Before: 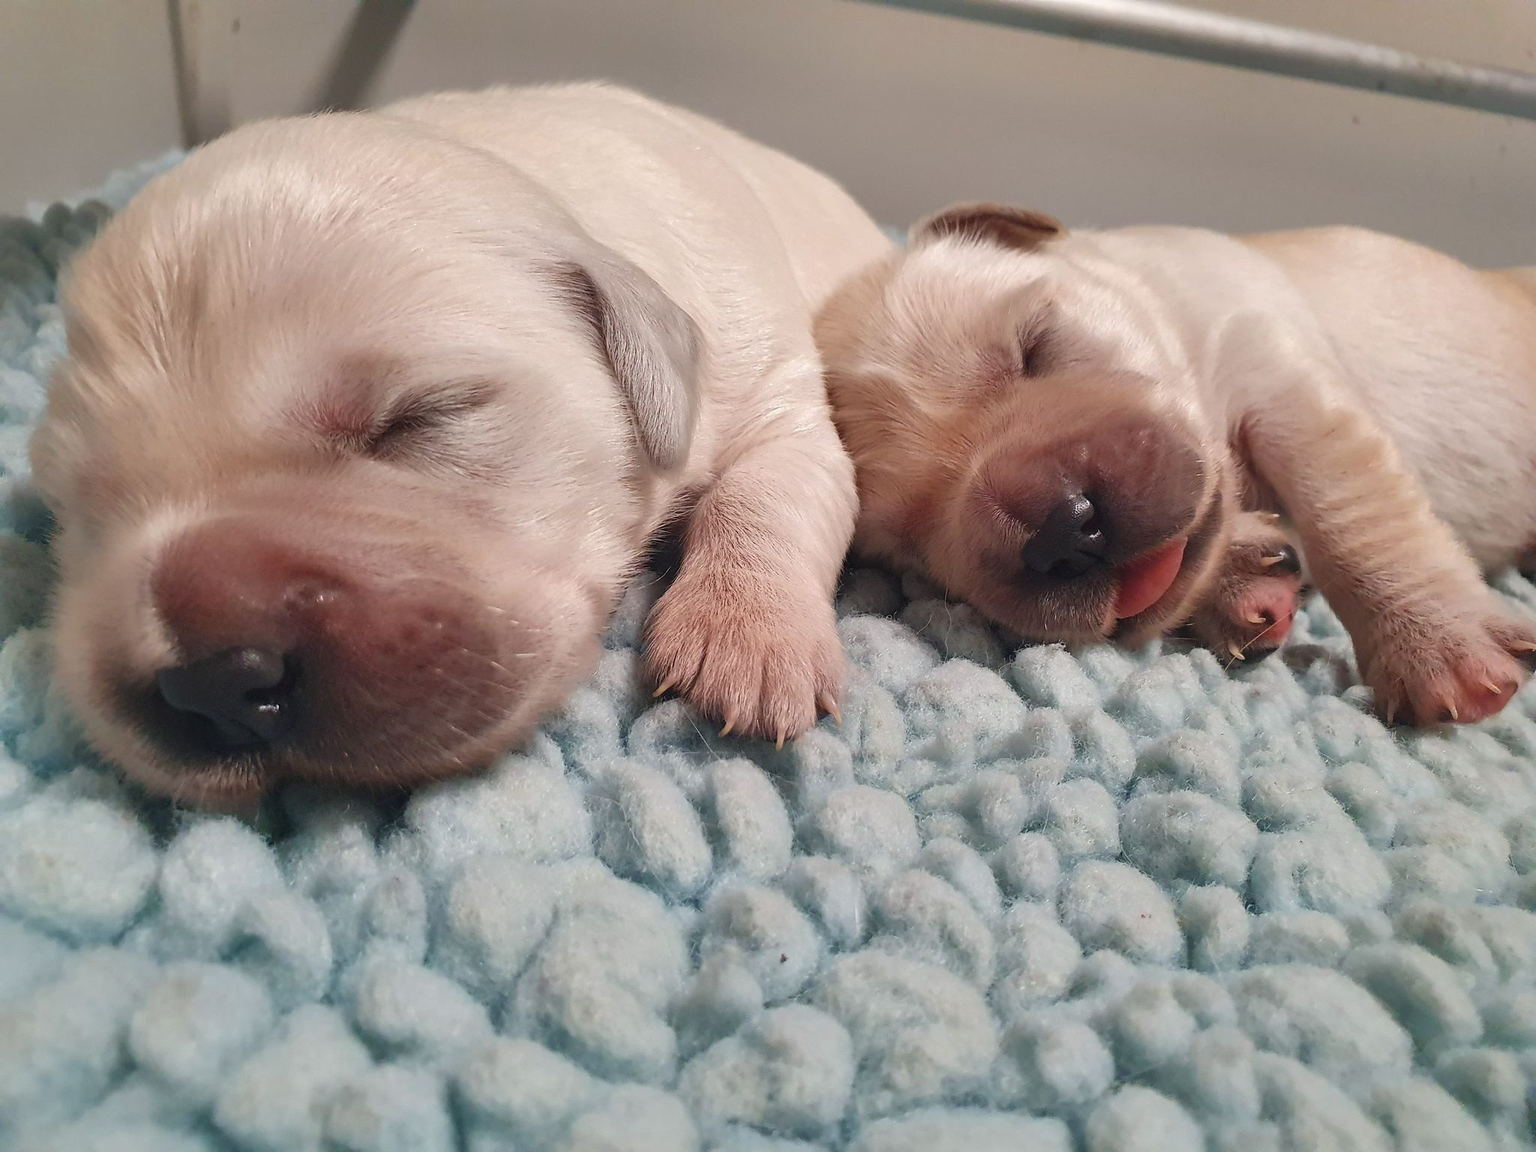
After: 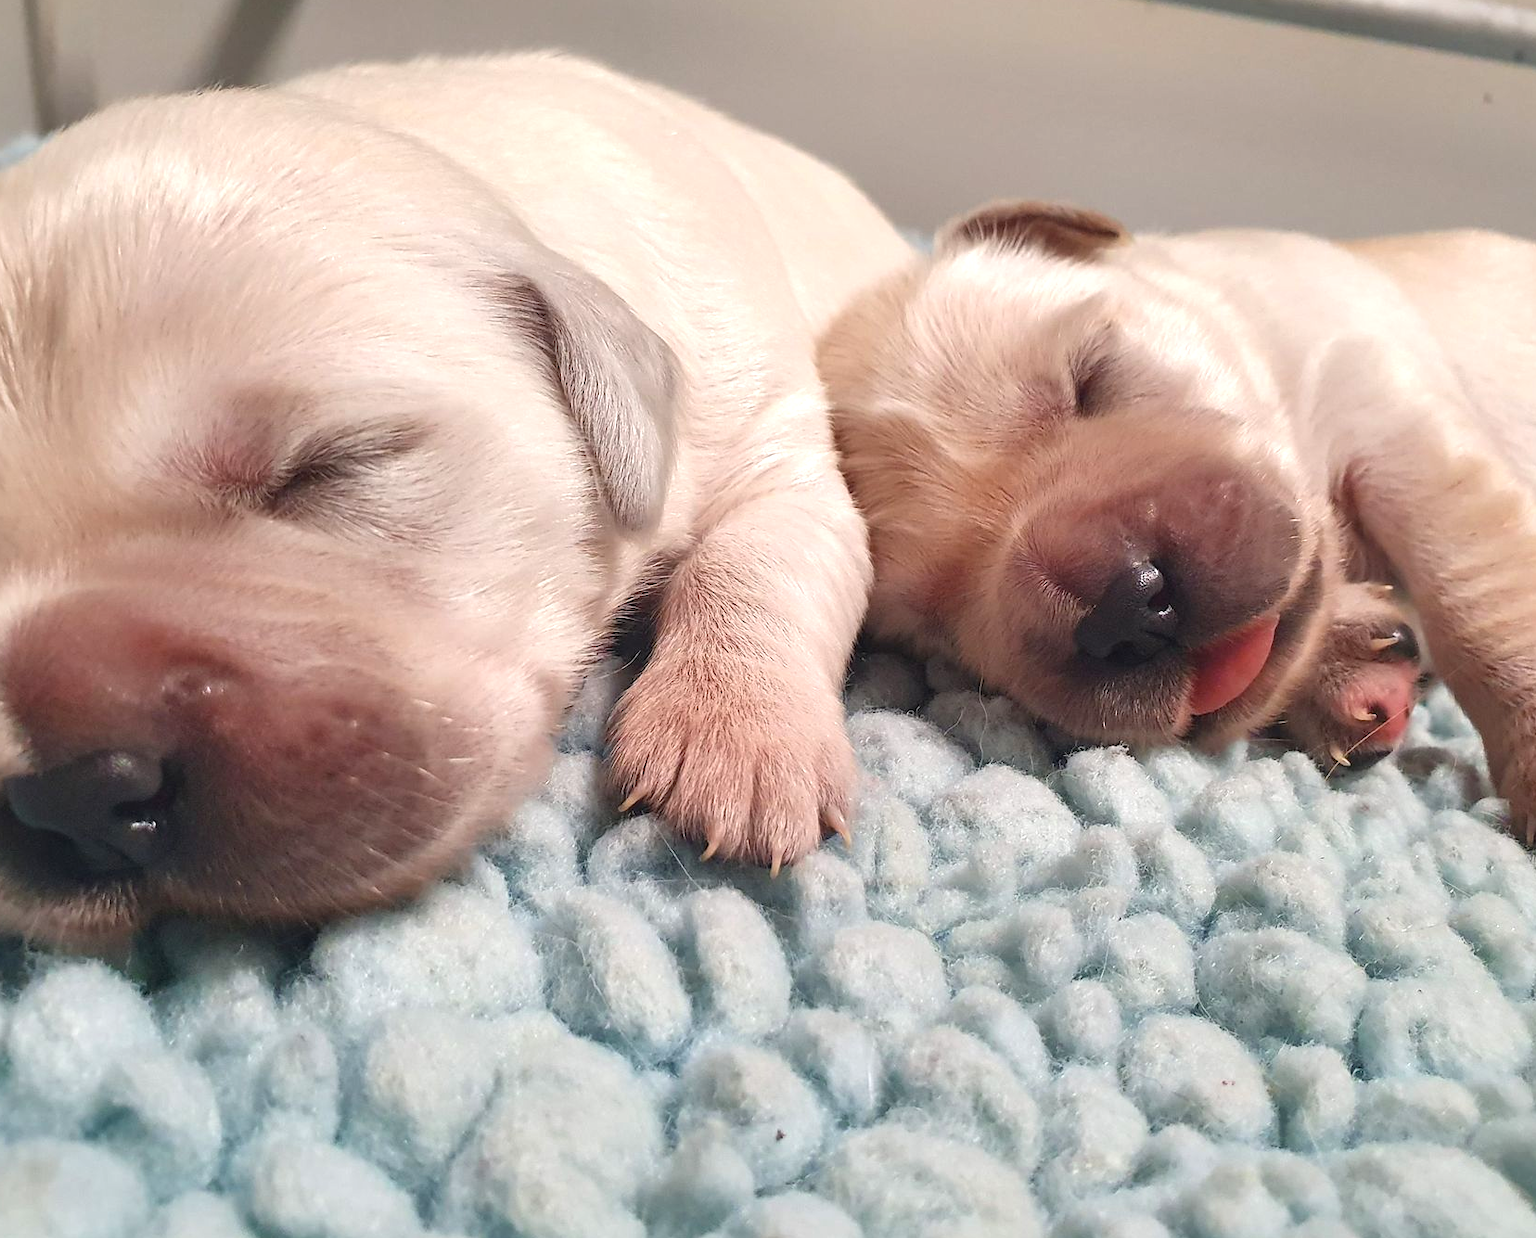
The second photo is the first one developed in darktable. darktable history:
crop: left 9.963%, top 3.578%, right 9.162%, bottom 9.445%
exposure: black level correction 0.001, exposure 0.5 EV, compensate highlight preservation false
